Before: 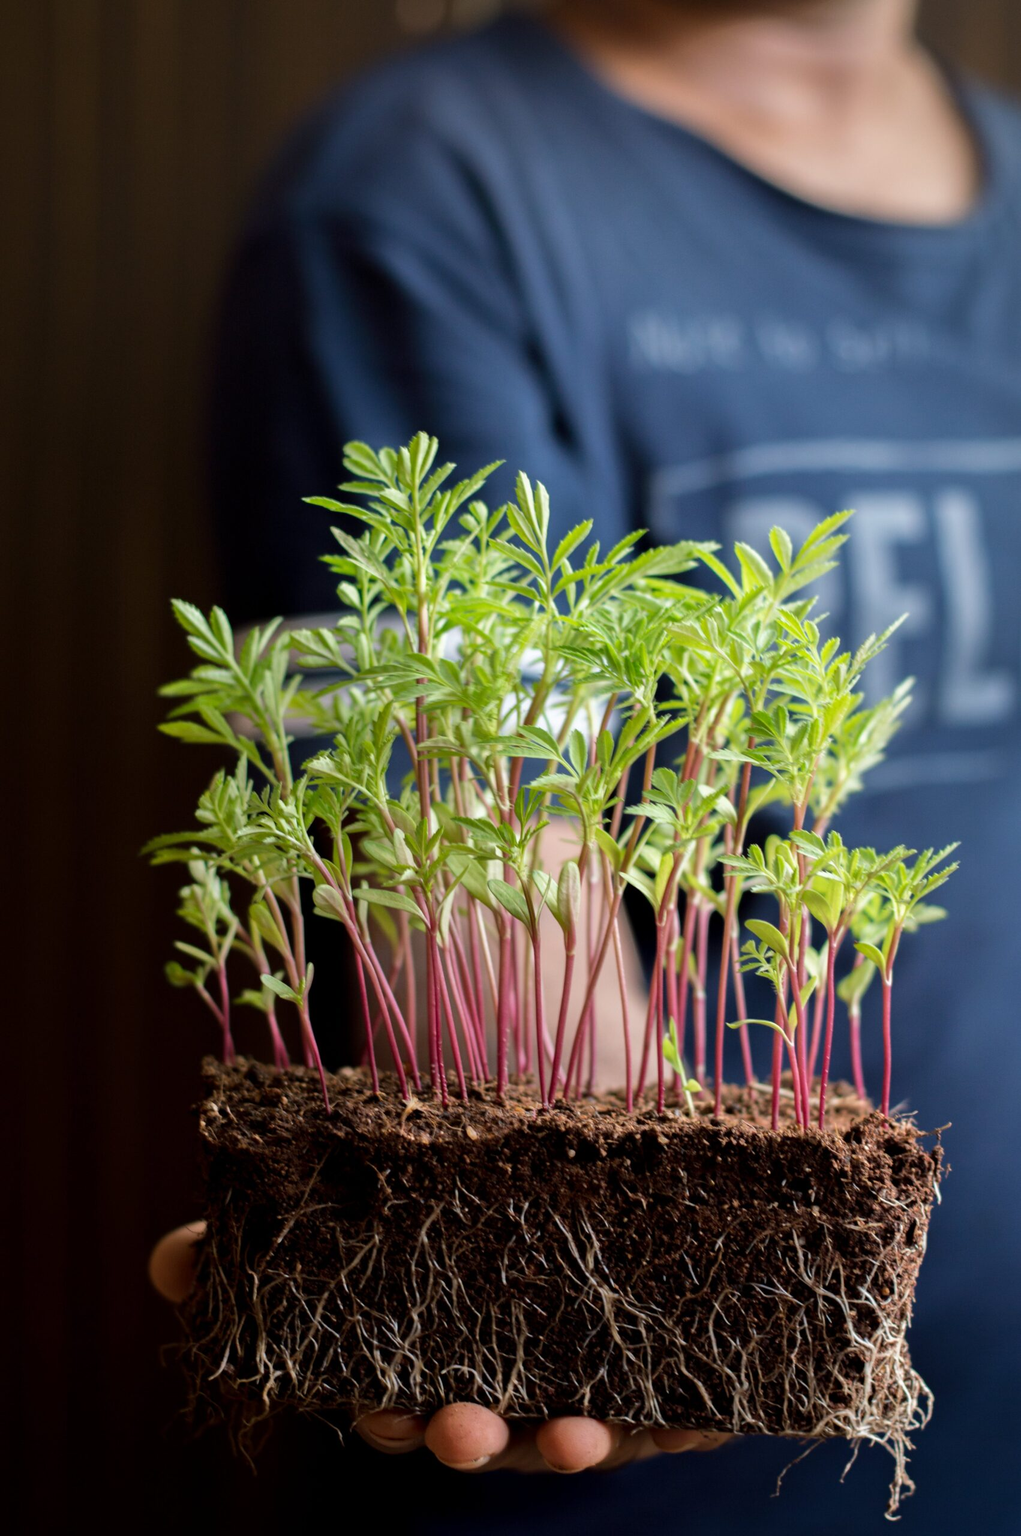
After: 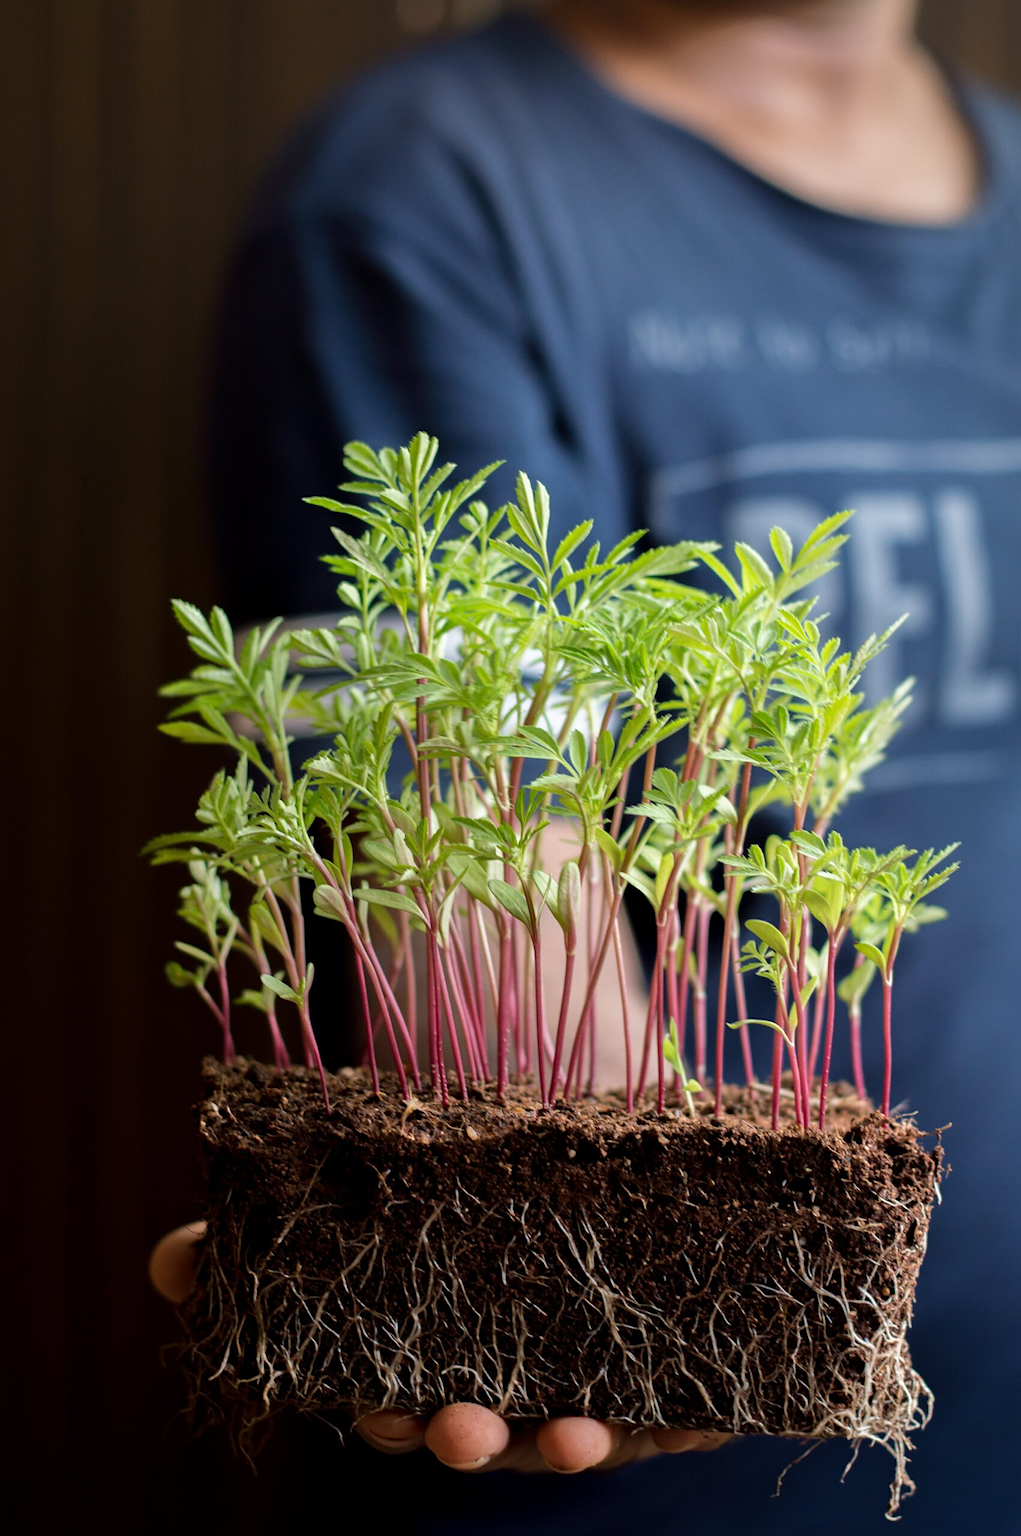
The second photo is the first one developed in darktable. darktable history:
sharpen: amount 0.205
